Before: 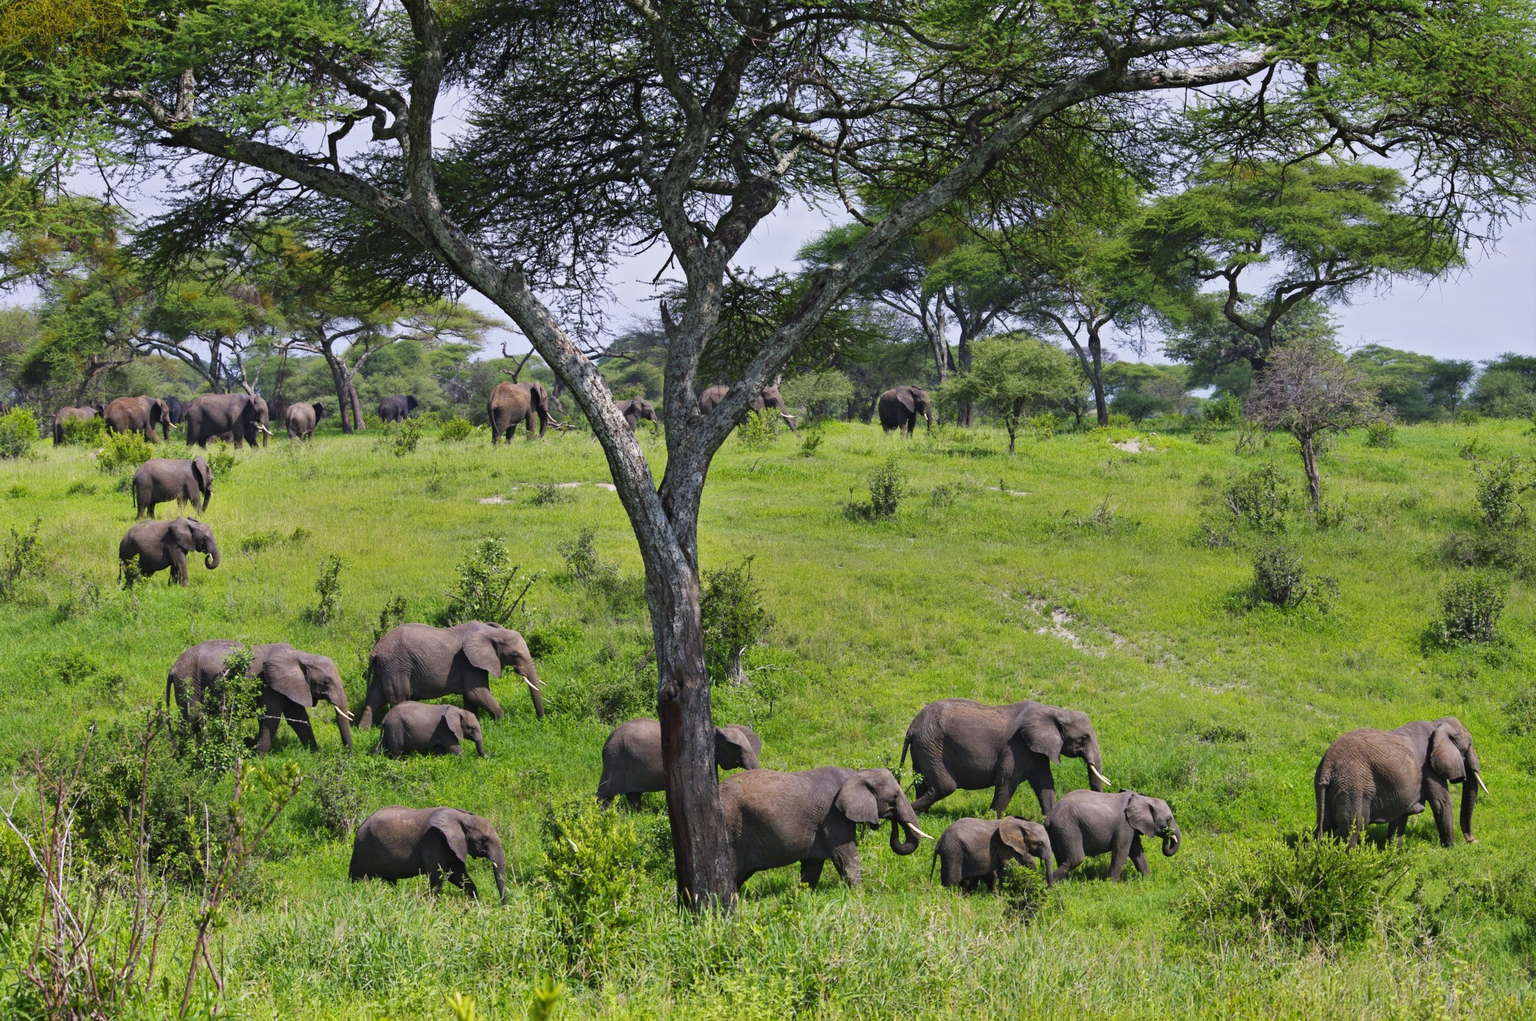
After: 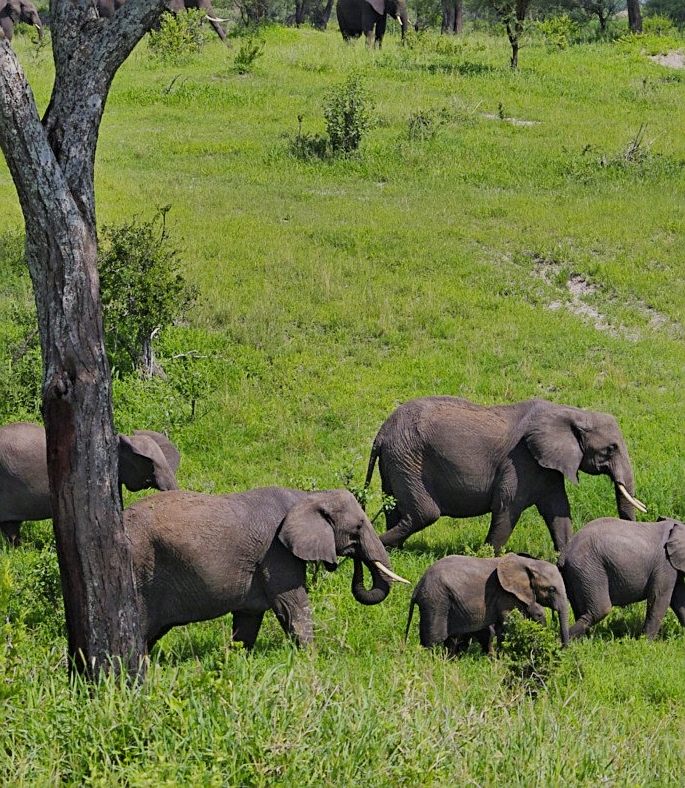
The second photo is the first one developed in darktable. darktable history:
sharpen: on, module defaults
crop: left 40.774%, top 39.343%, right 25.75%, bottom 2.698%
filmic rgb: middle gray luminance 18.23%, black relative exposure -10.5 EV, white relative exposure 3.42 EV, threshold 3.03 EV, target black luminance 0%, hardness 6.04, latitude 98.39%, contrast 0.844, shadows ↔ highlights balance 0.698%, color science v5 (2021), contrast in shadows safe, contrast in highlights safe, enable highlight reconstruction true
